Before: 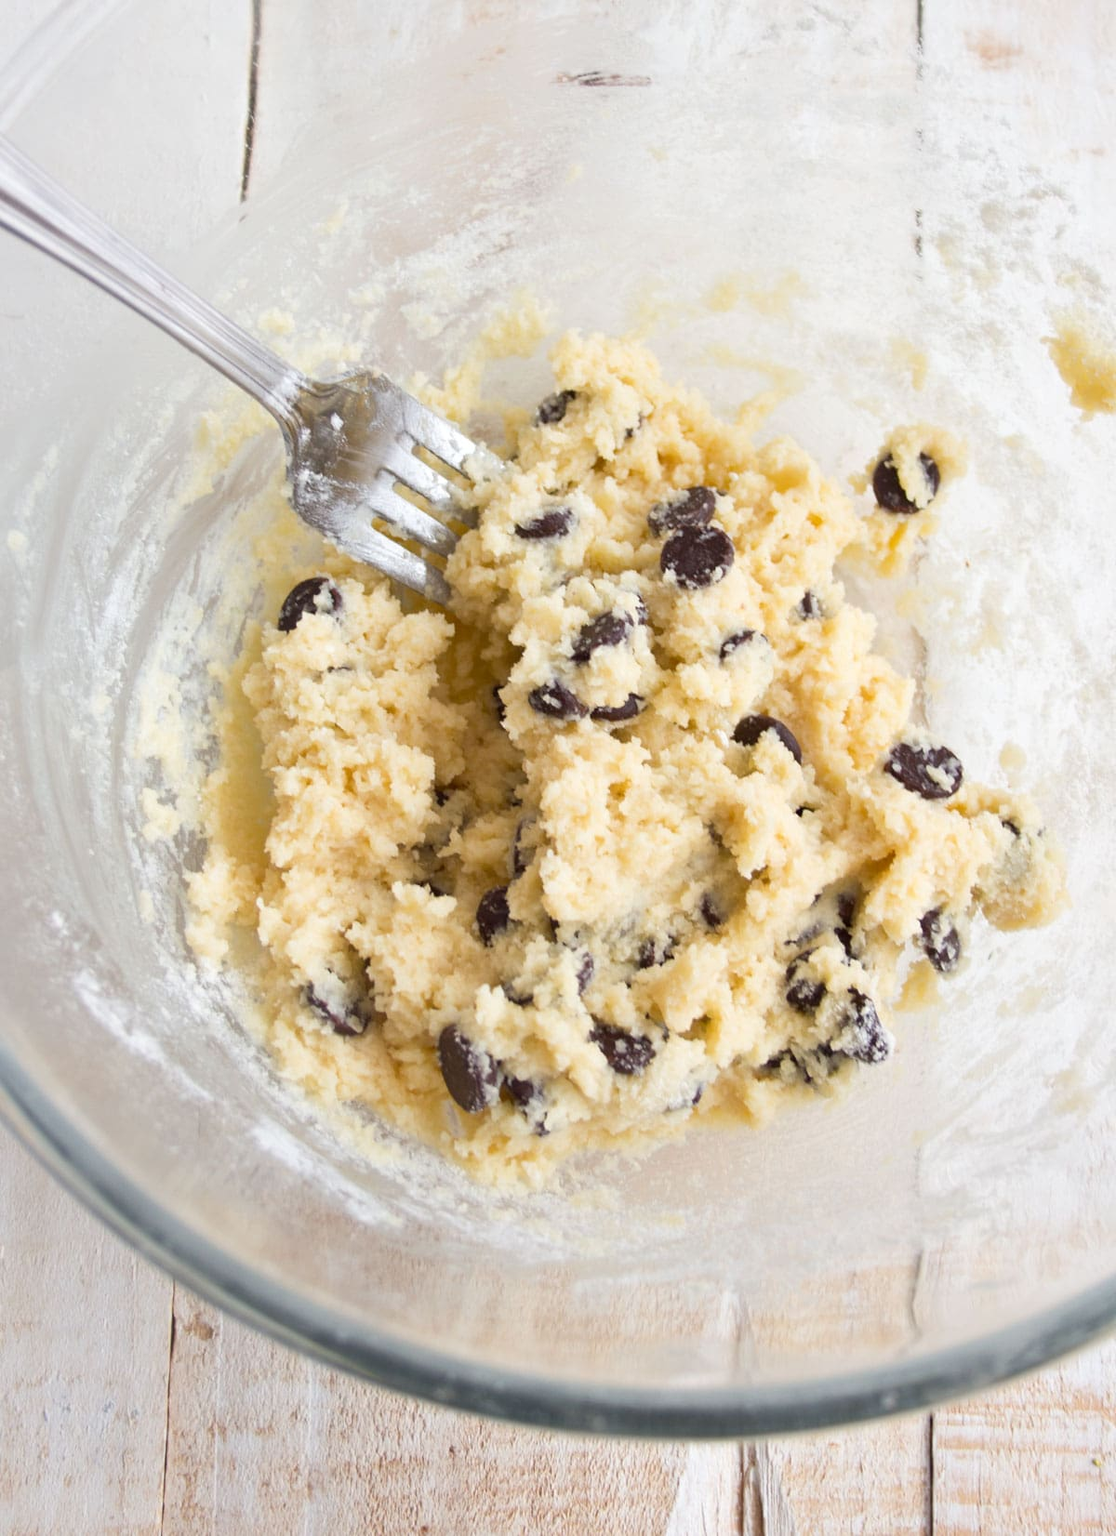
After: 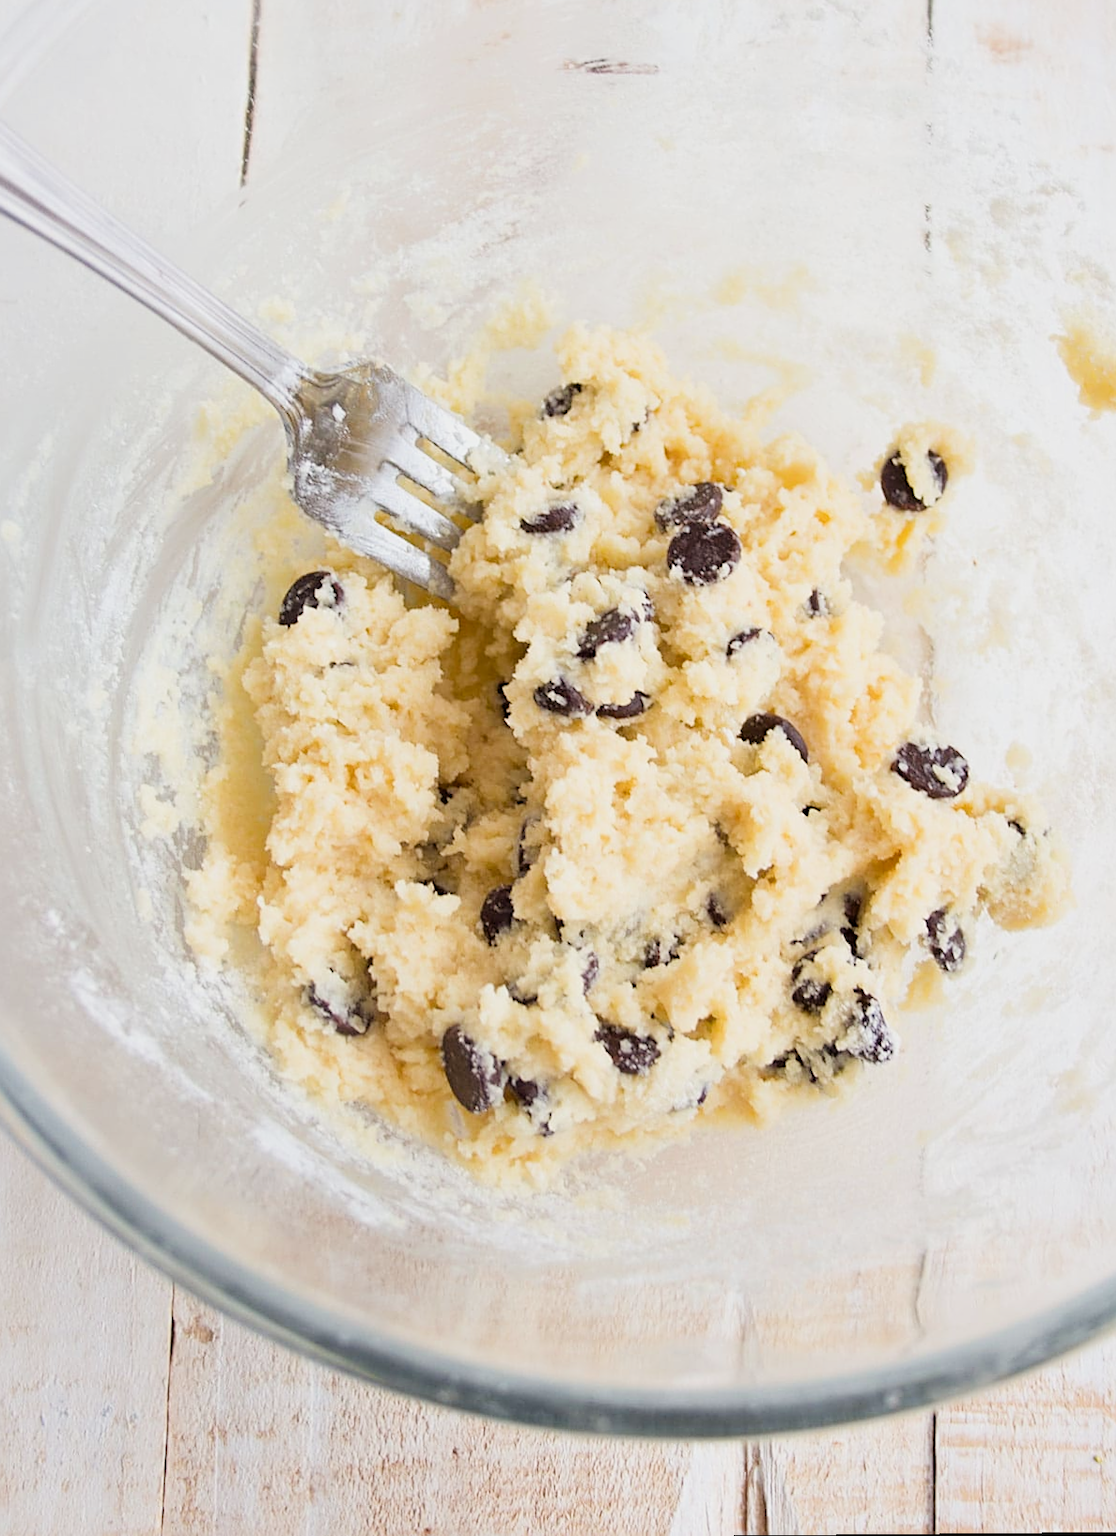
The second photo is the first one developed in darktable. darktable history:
rotate and perspective: rotation 0.174°, lens shift (vertical) 0.013, lens shift (horizontal) 0.019, shear 0.001, automatic cropping original format, crop left 0.007, crop right 0.991, crop top 0.016, crop bottom 0.997
filmic rgb: white relative exposure 3.9 EV, hardness 4.26
sharpen: on, module defaults
exposure: black level correction 0.001, exposure 0.5 EV, compensate exposure bias true, compensate highlight preservation false
